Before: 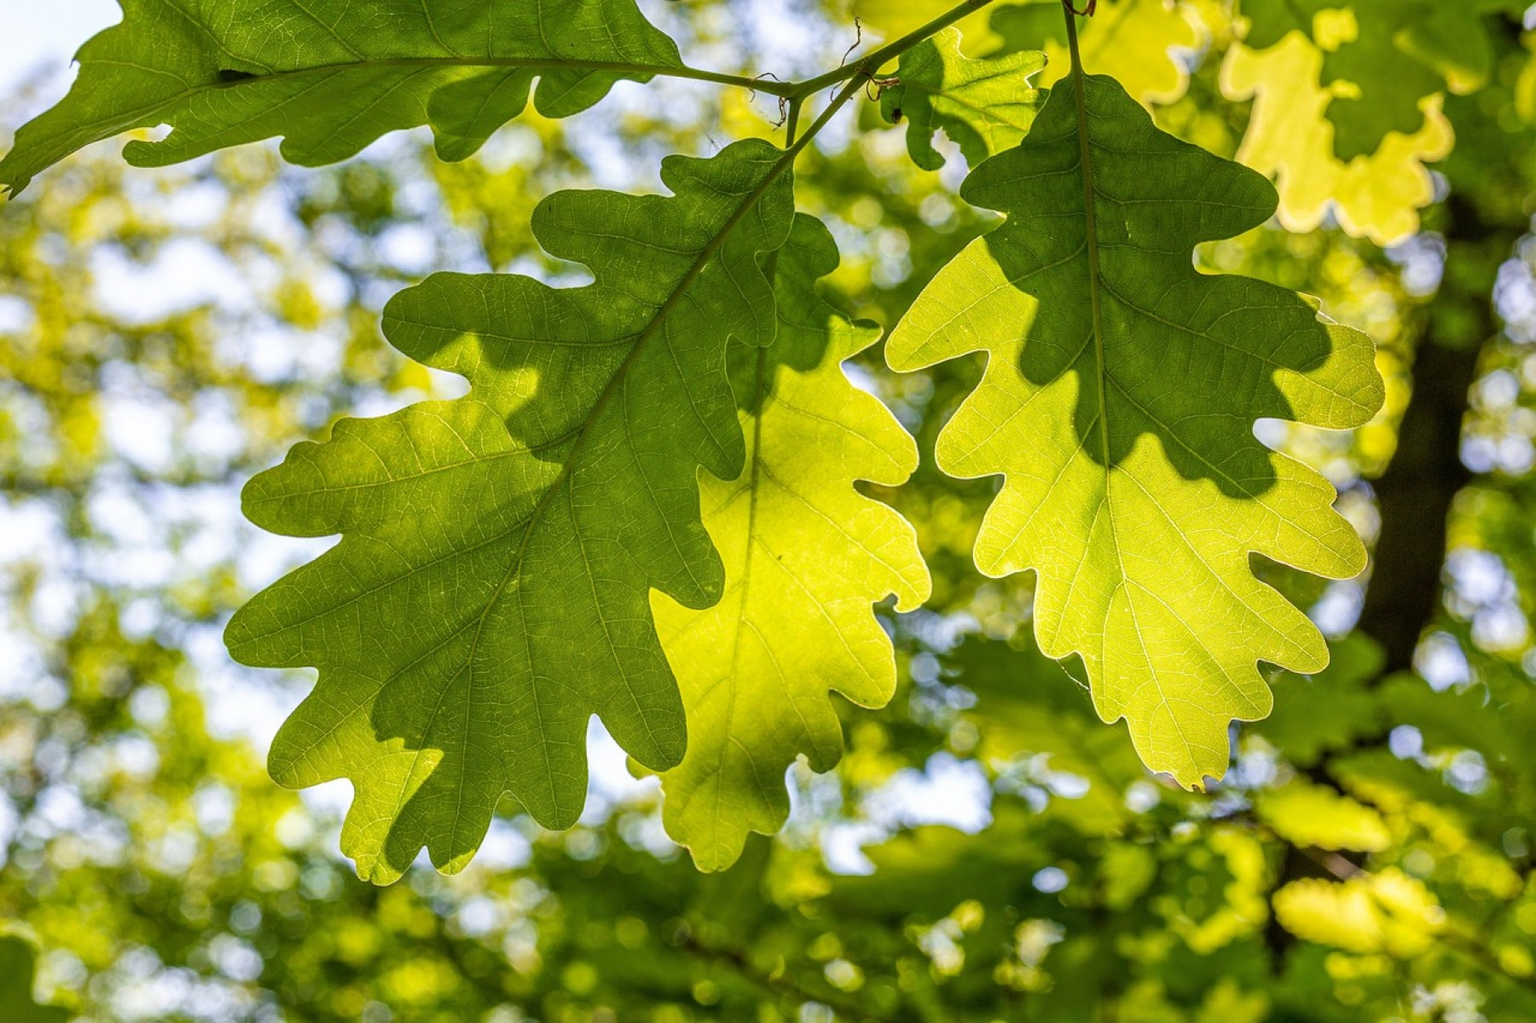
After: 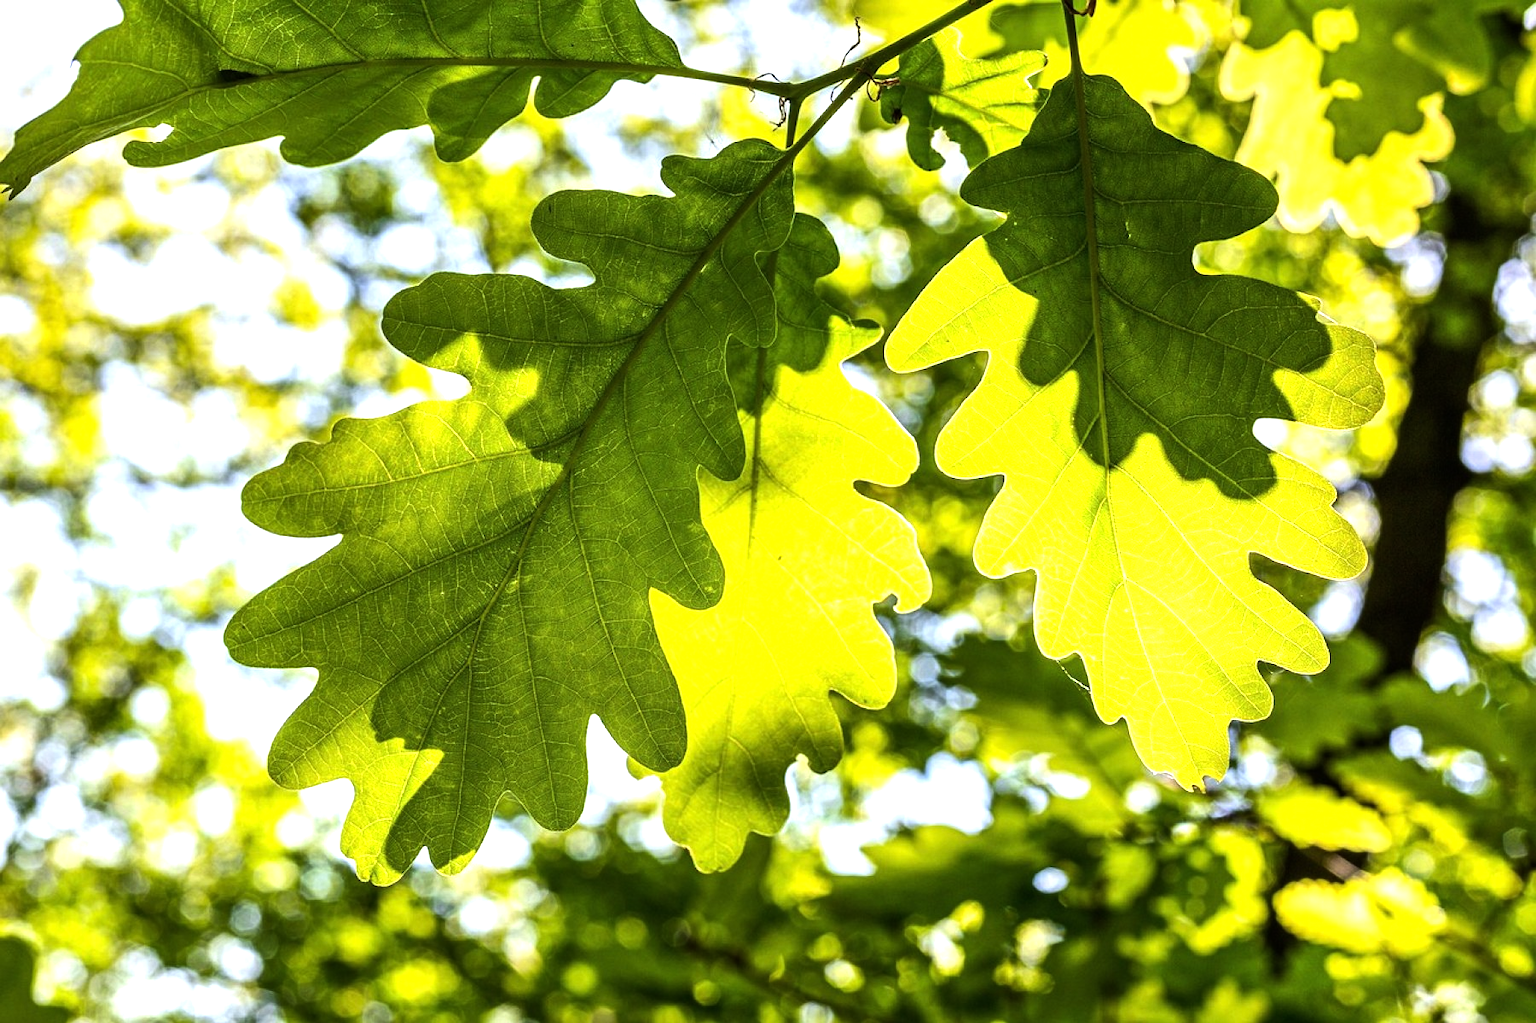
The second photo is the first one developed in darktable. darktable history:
white balance: red 0.982, blue 1.018
tone equalizer: -8 EV -1.08 EV, -7 EV -1.01 EV, -6 EV -0.867 EV, -5 EV -0.578 EV, -3 EV 0.578 EV, -2 EV 0.867 EV, -1 EV 1.01 EV, +0 EV 1.08 EV, edges refinement/feathering 500, mask exposure compensation -1.57 EV, preserve details no
